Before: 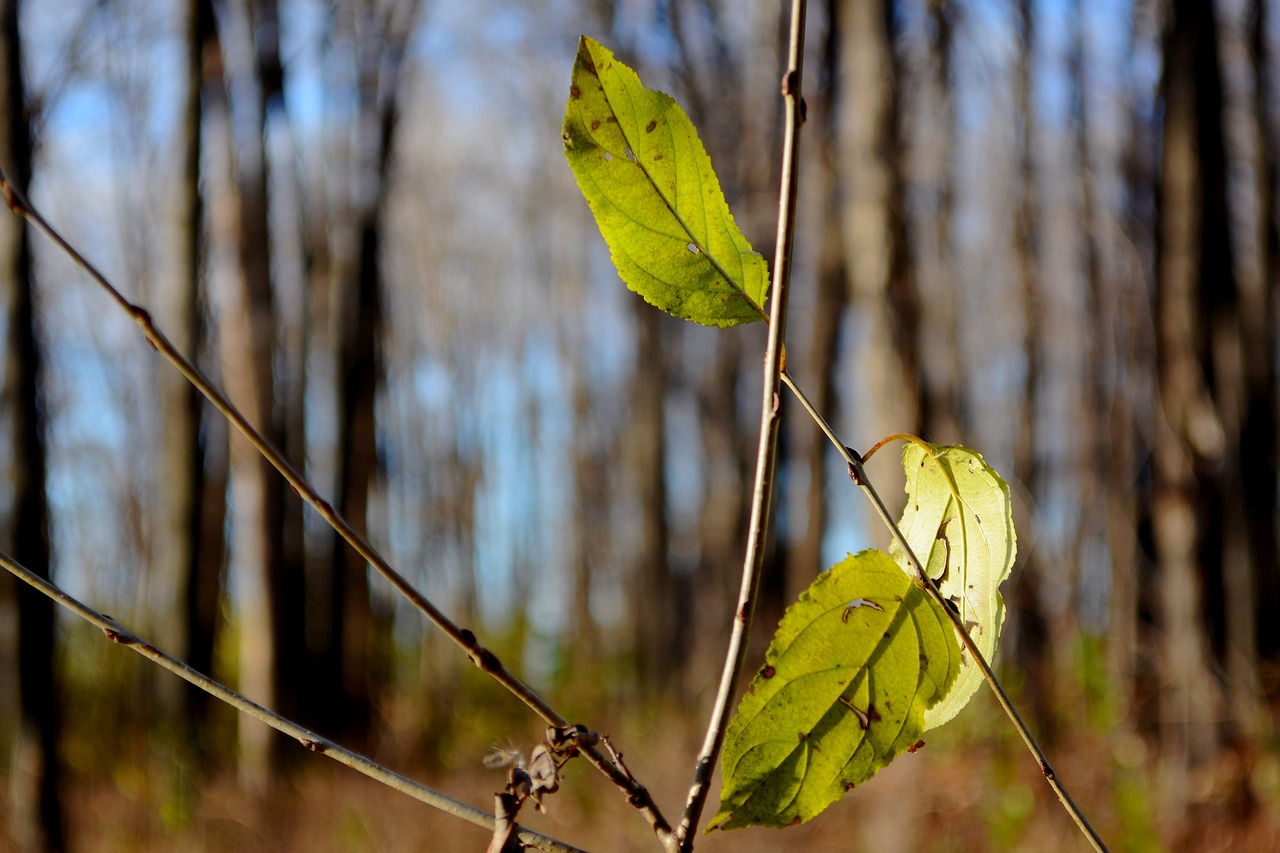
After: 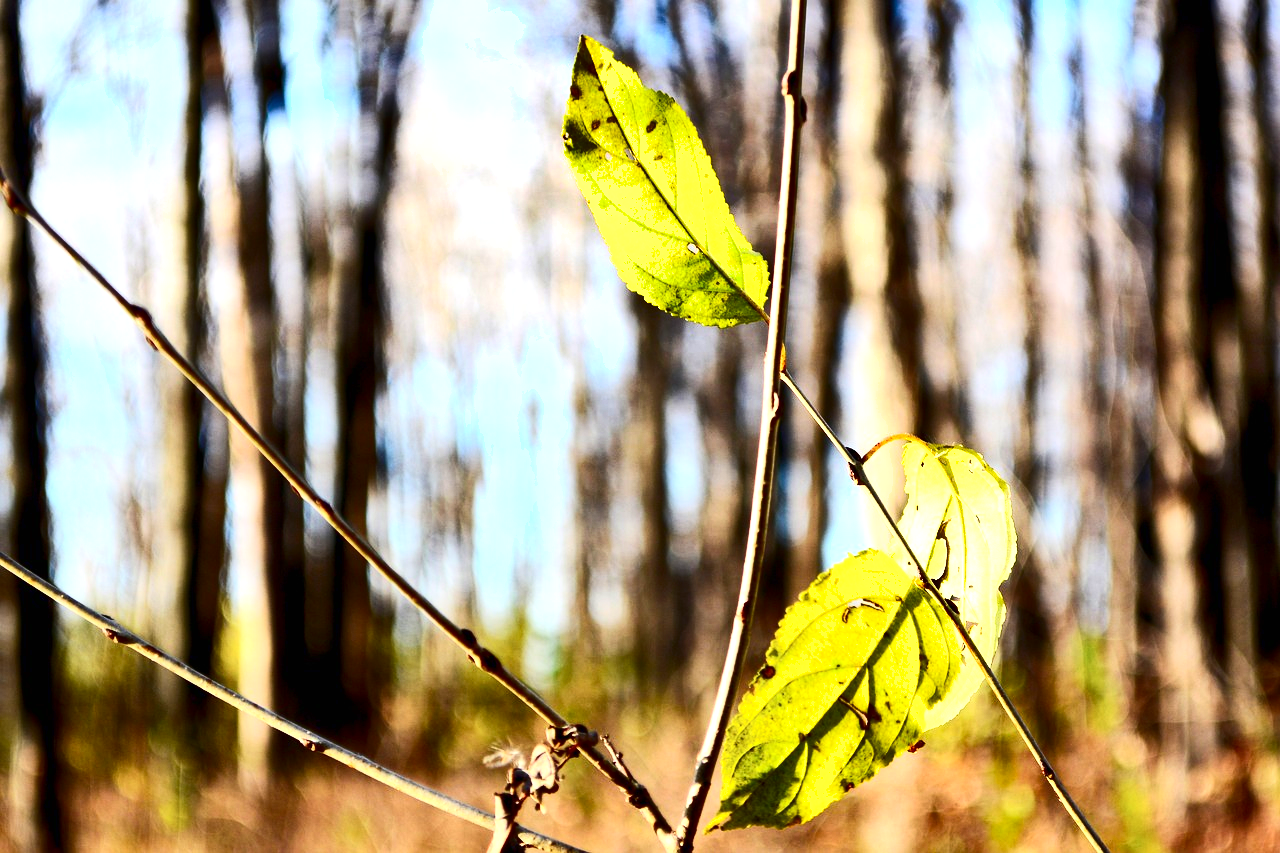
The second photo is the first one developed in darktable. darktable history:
shadows and highlights: shadows 30.67, highlights -63.26, soften with gaussian
contrast brightness saturation: contrast 0.293
exposure: black level correction 0, exposure 1.598 EV, compensate highlight preservation false
